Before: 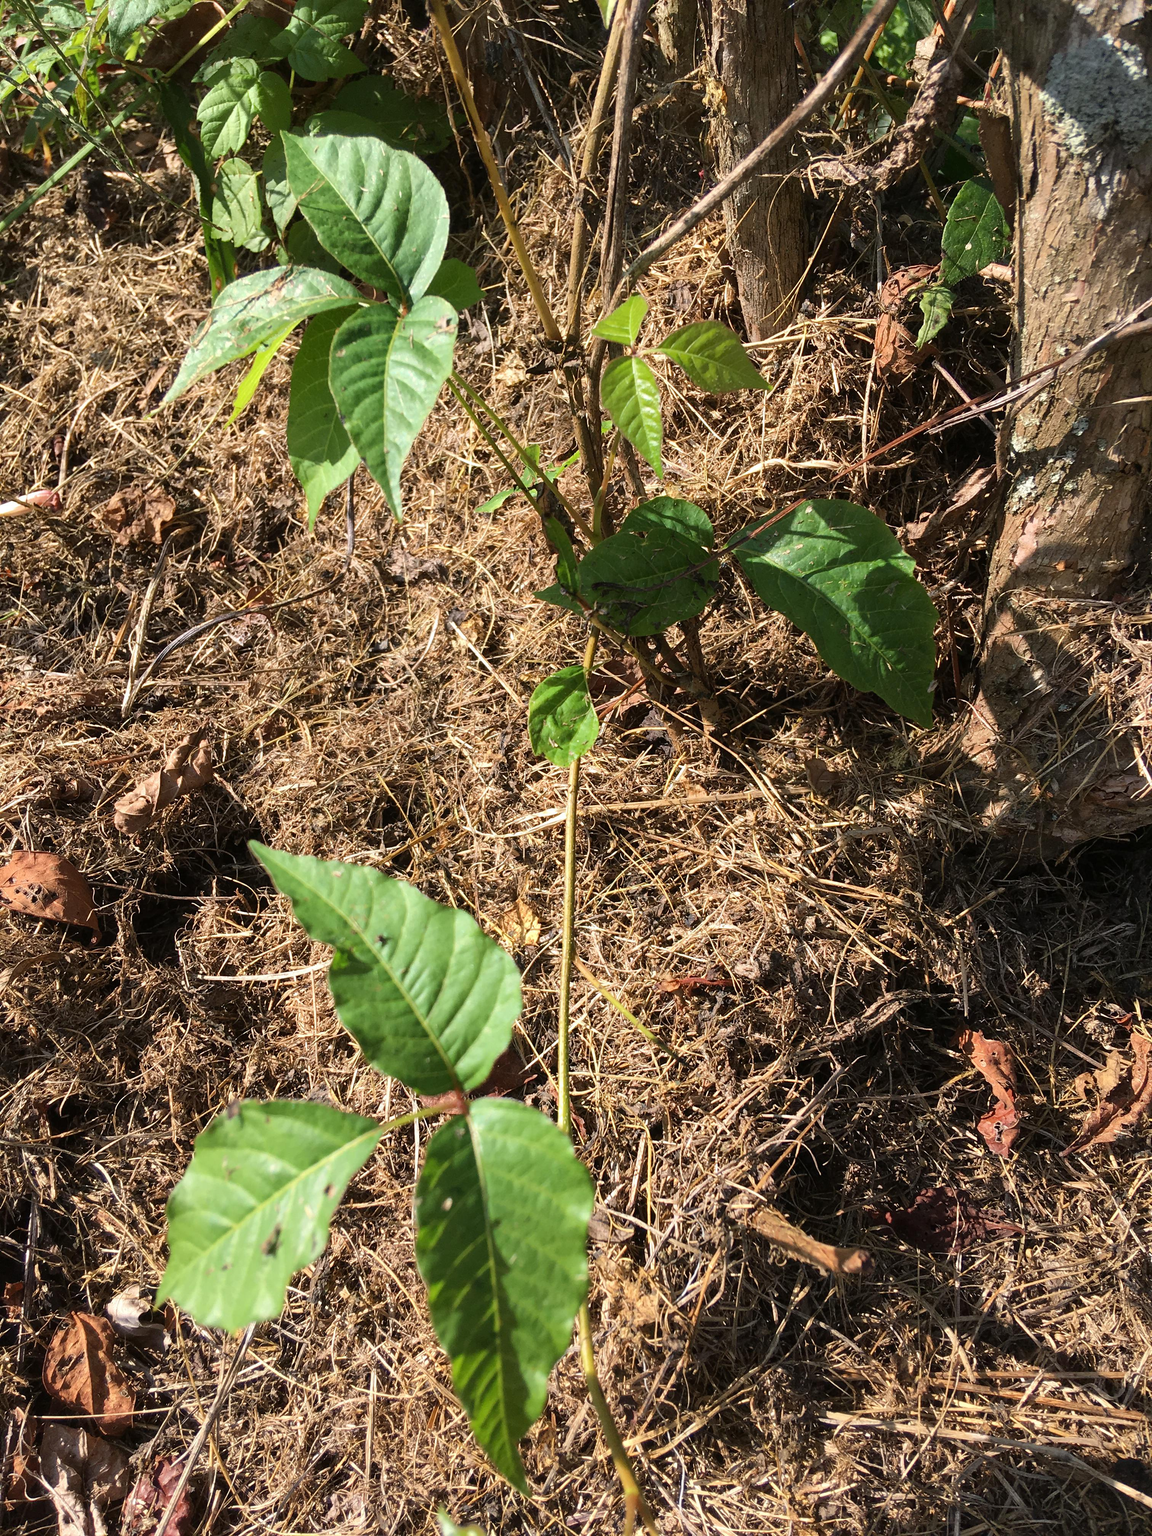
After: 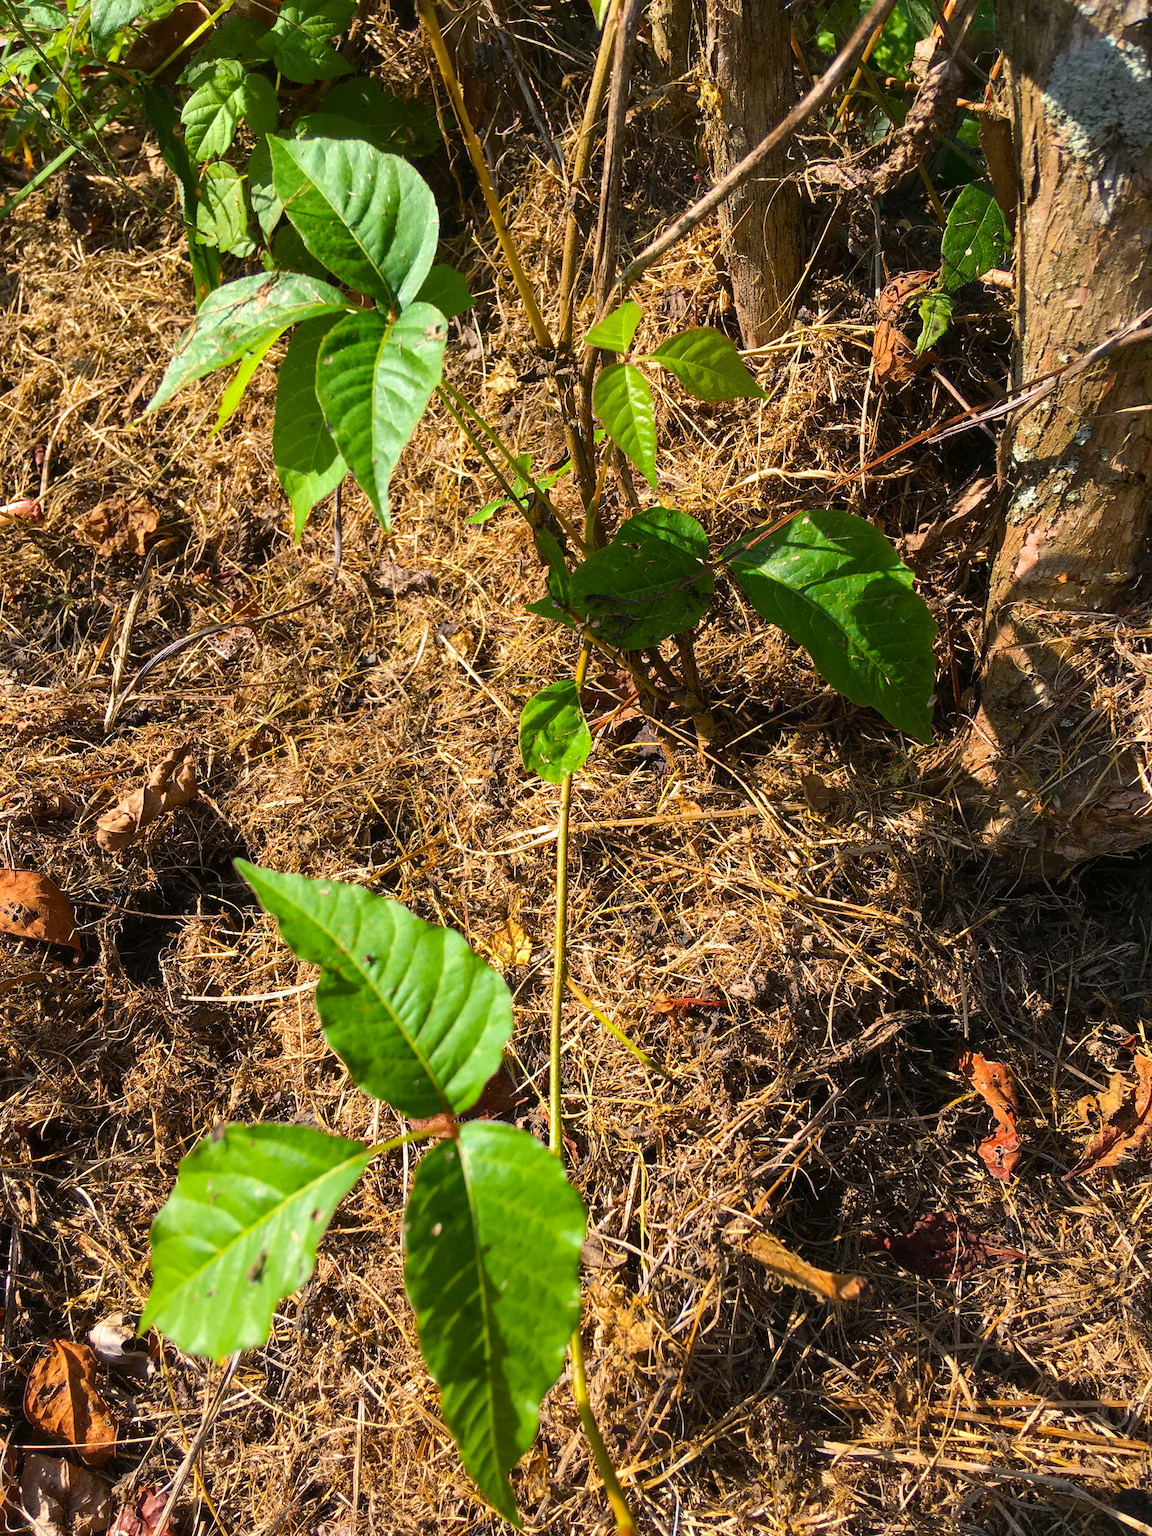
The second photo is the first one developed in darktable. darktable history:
color balance rgb: linear chroma grading › global chroma 15%, perceptual saturation grading › global saturation 30%
crop: left 1.743%, right 0.268%, bottom 2.011%
